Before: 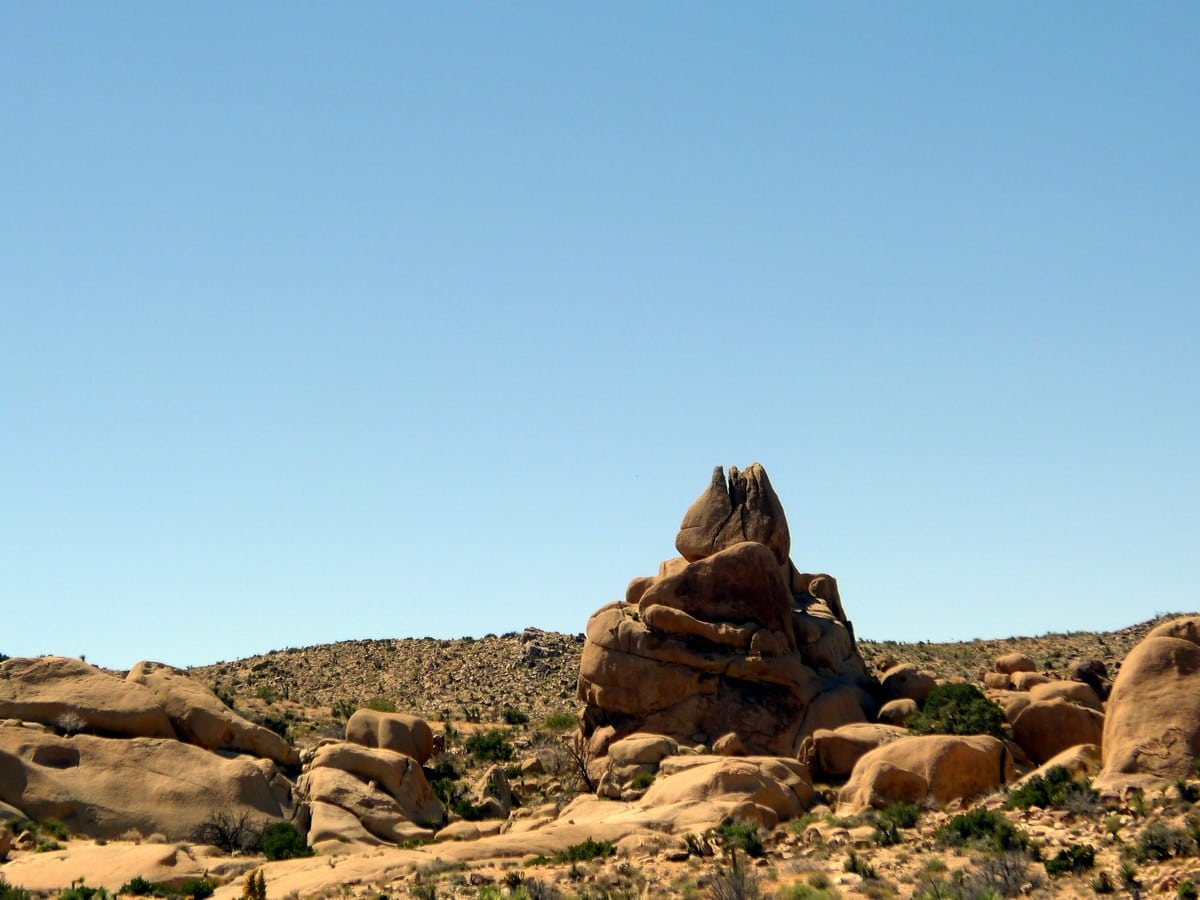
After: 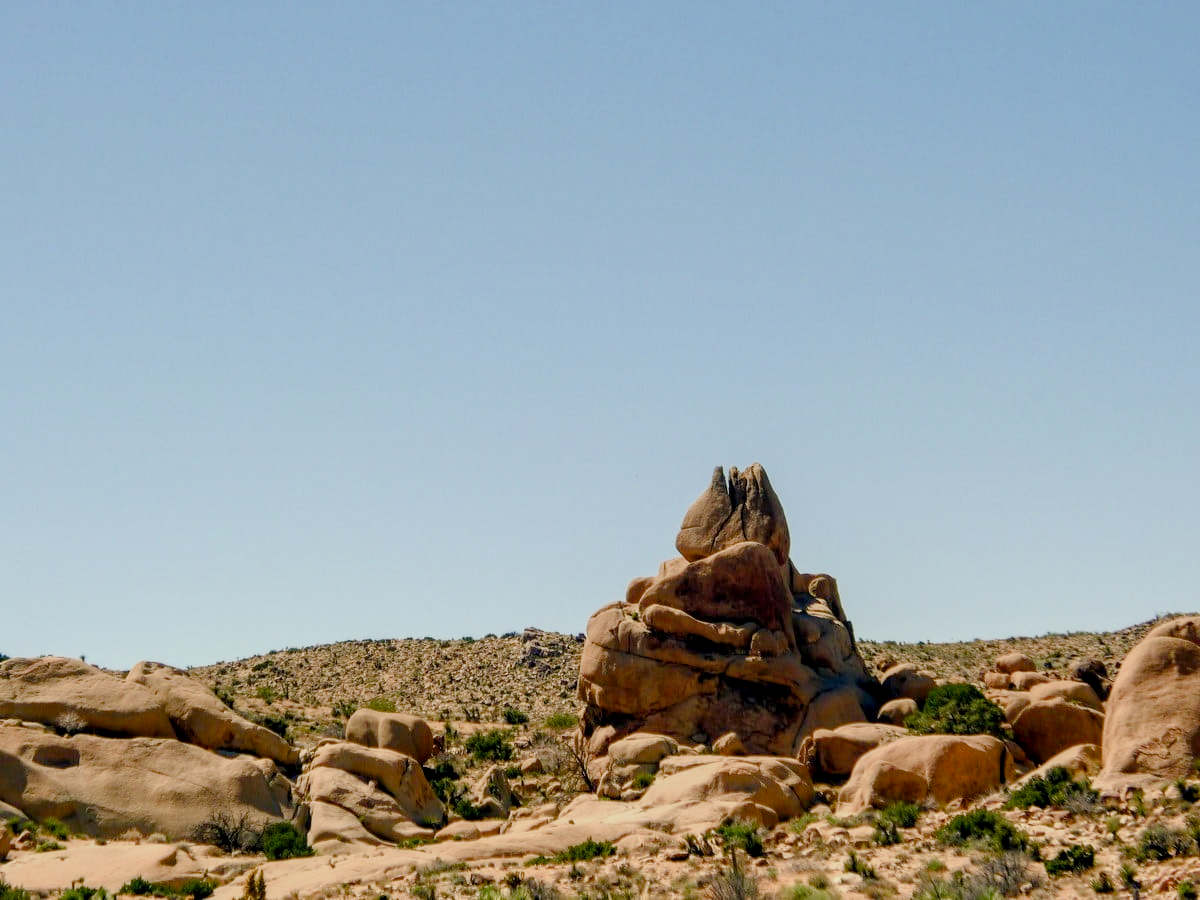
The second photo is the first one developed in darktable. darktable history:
local contrast: on, module defaults
color balance rgb: shadows lift › chroma 1%, shadows lift › hue 113°, highlights gain › chroma 0.2%, highlights gain › hue 333°, perceptual saturation grading › global saturation 20%, perceptual saturation grading › highlights -50%, perceptual saturation grading › shadows 25%, contrast -20%
filmic rgb: white relative exposure 3.85 EV, hardness 4.3
exposure: exposure 0.559 EV, compensate highlight preservation false
